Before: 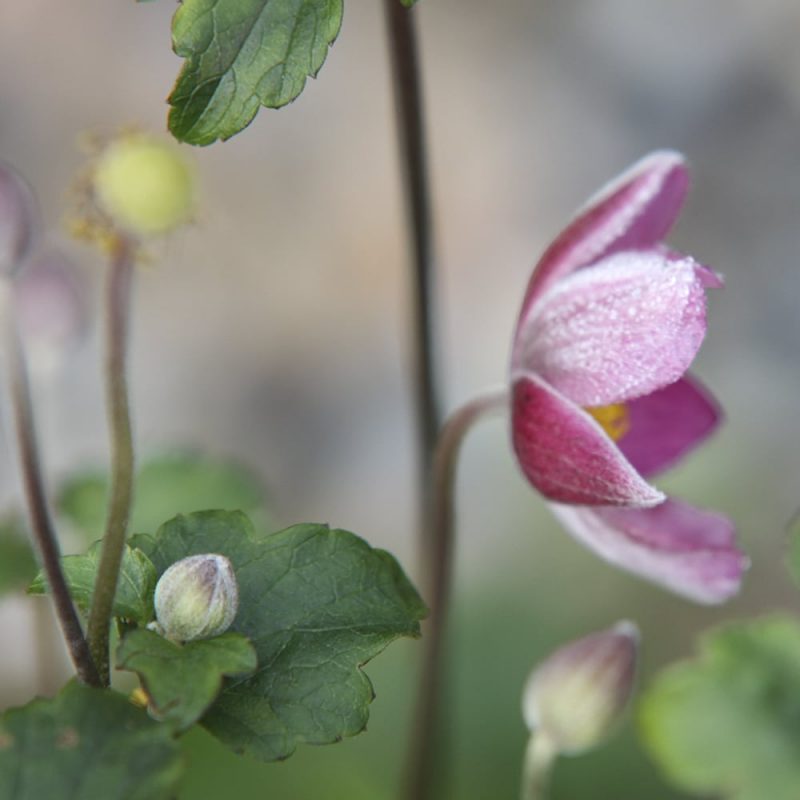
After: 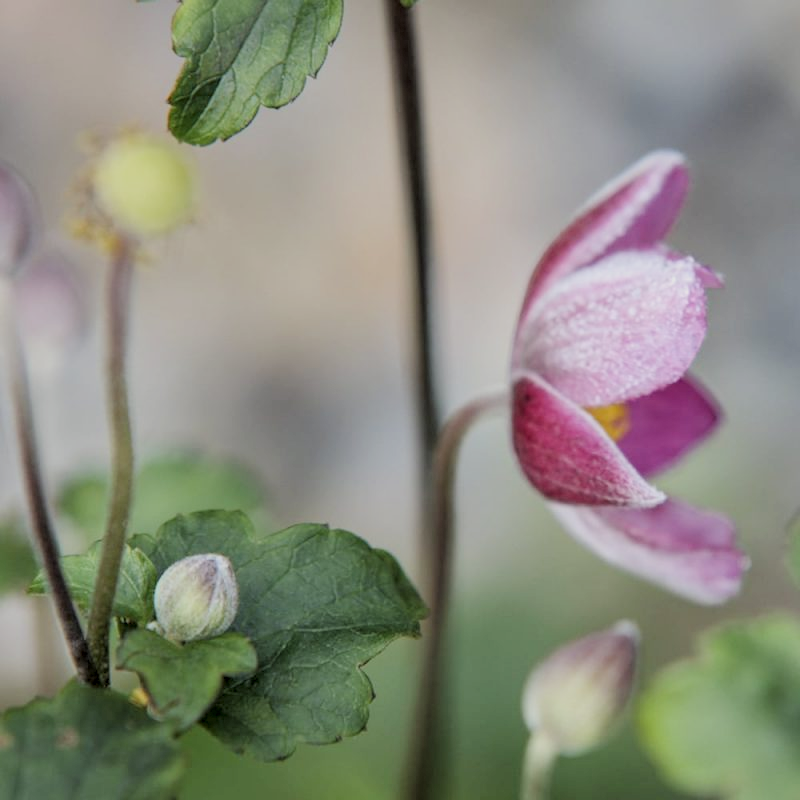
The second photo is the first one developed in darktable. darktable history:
filmic rgb: black relative exposure -7.65 EV, white relative exposure 4.56 EV, hardness 3.61
local contrast: on, module defaults
rgb levels: levels [[0.013, 0.434, 0.89], [0, 0.5, 1], [0, 0.5, 1]]
